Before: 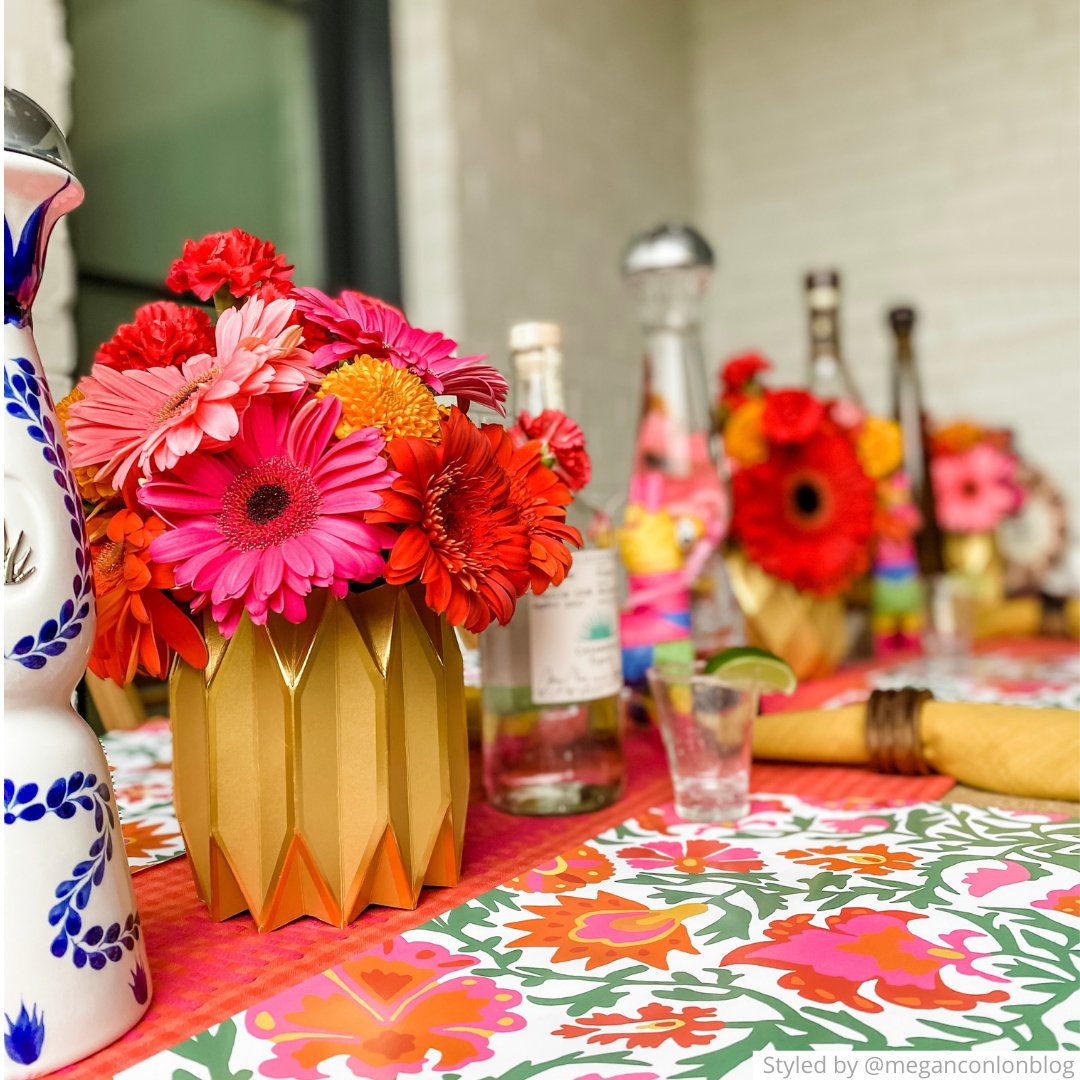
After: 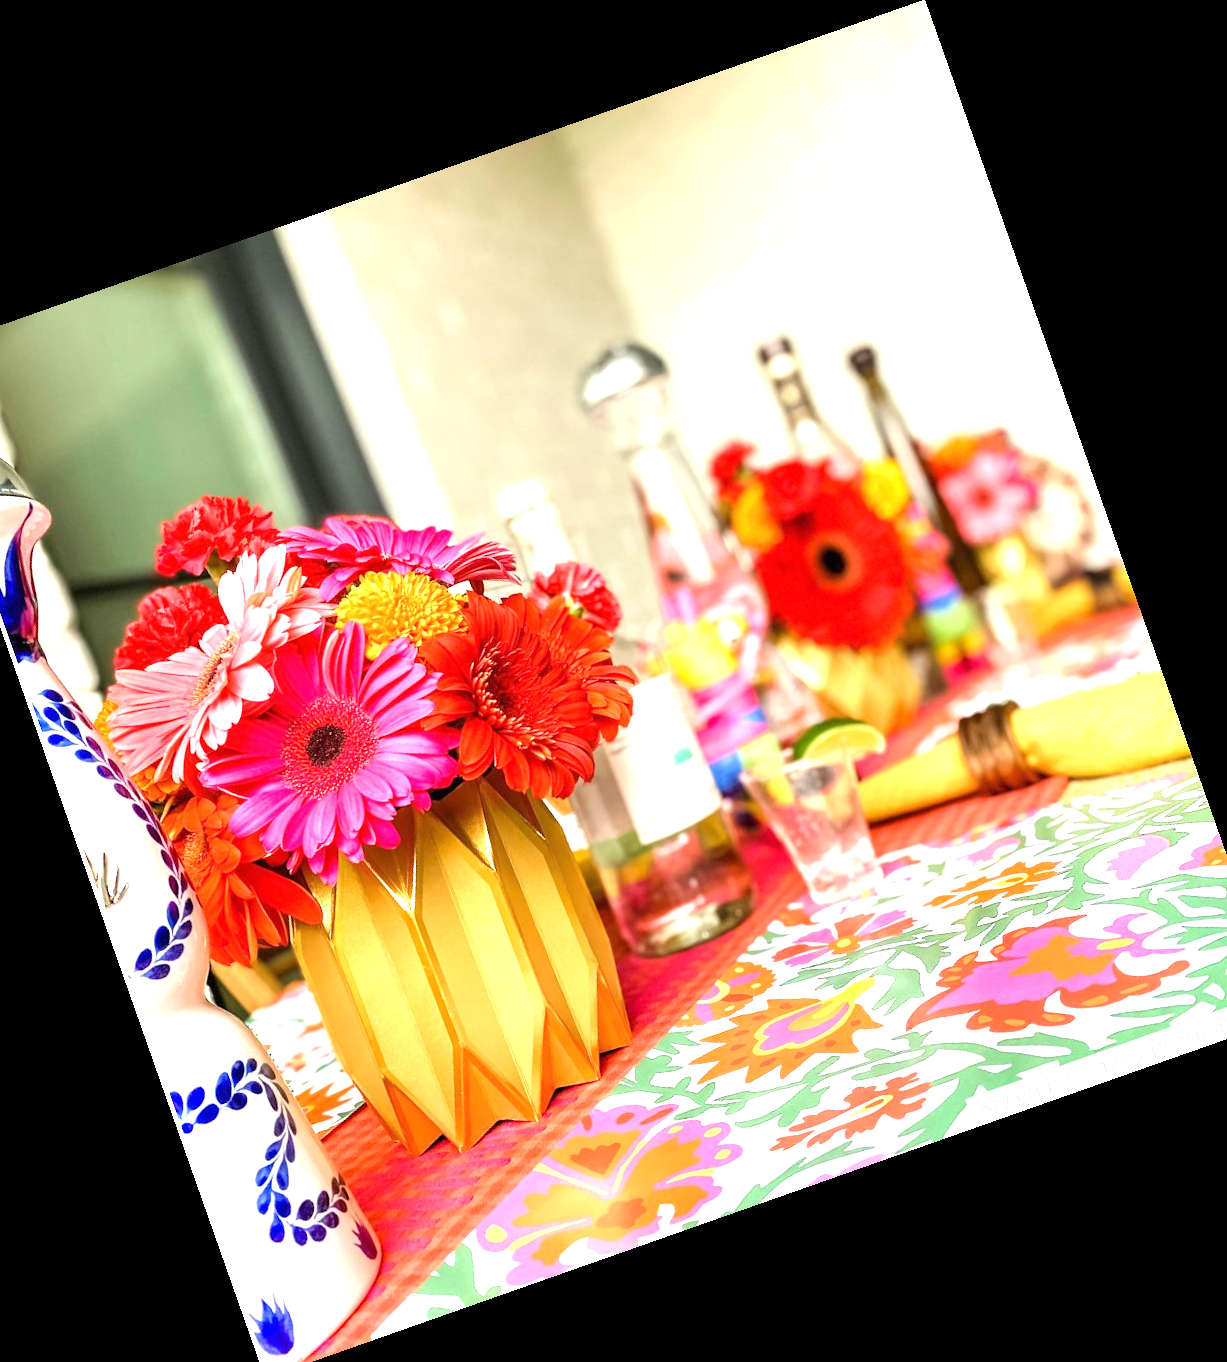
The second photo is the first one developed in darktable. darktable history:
exposure: black level correction 0, exposure 1.3 EV, compensate exposure bias true, compensate highlight preservation false
crop and rotate: angle 19.43°, left 6.812%, right 4.125%, bottom 1.087%
